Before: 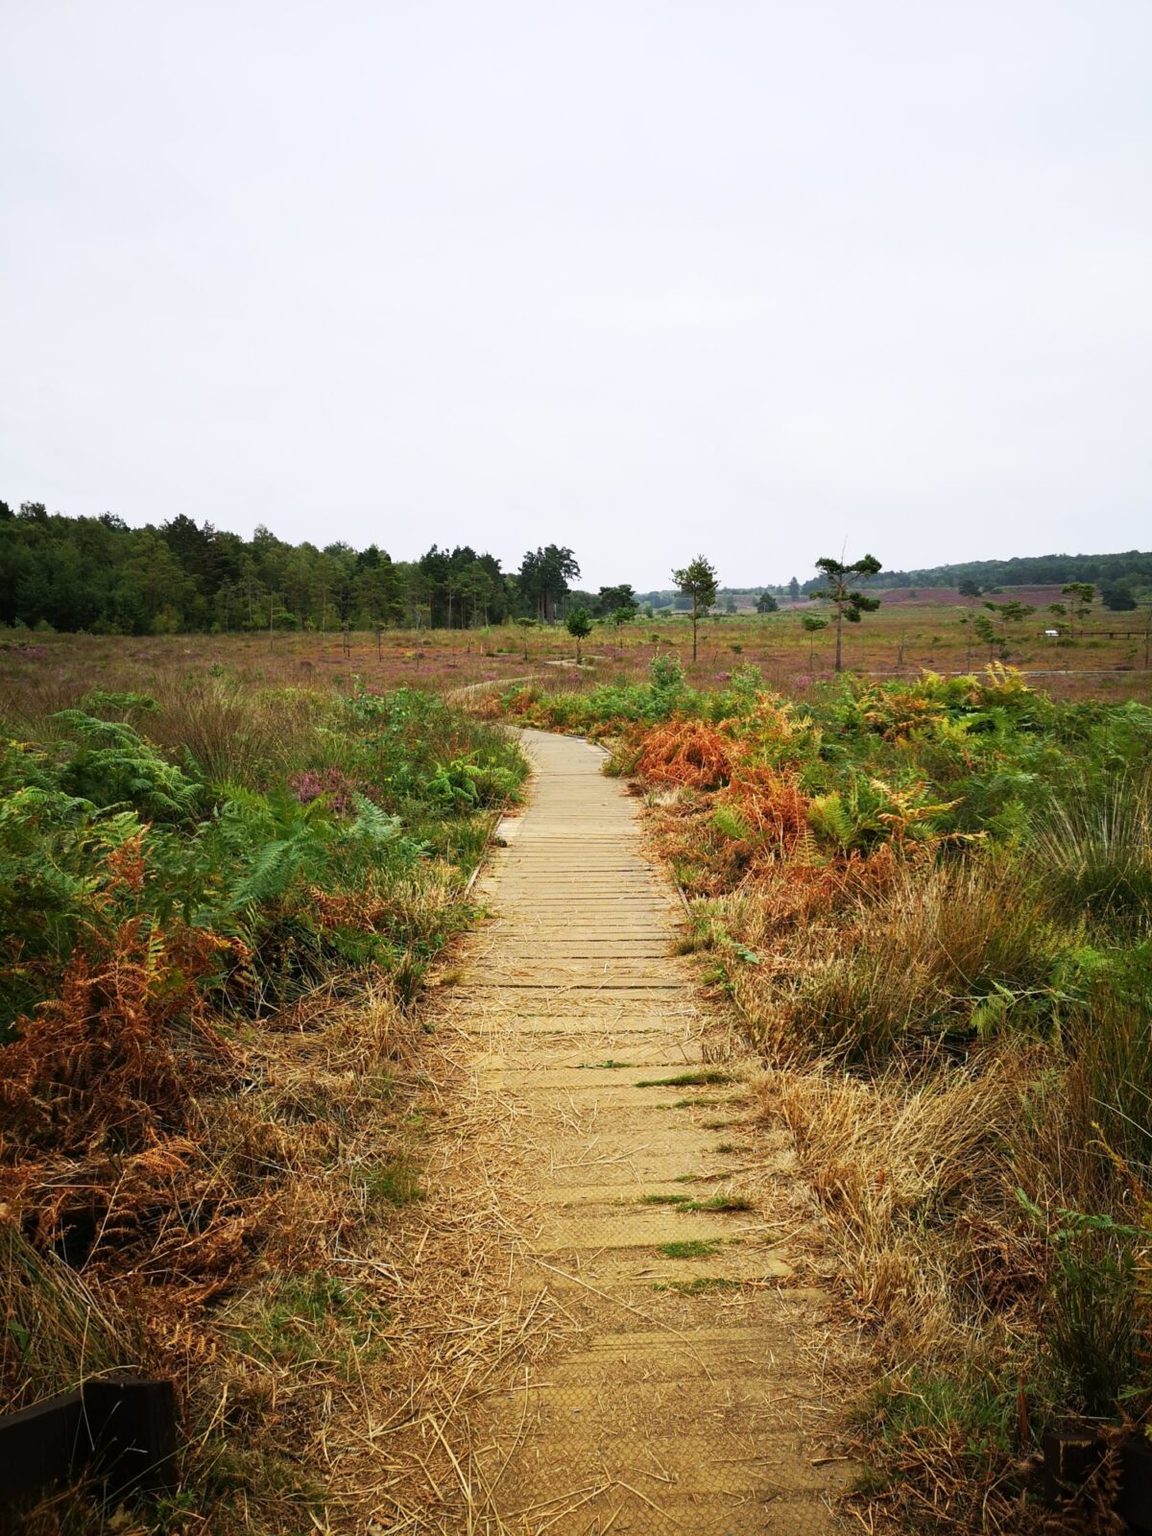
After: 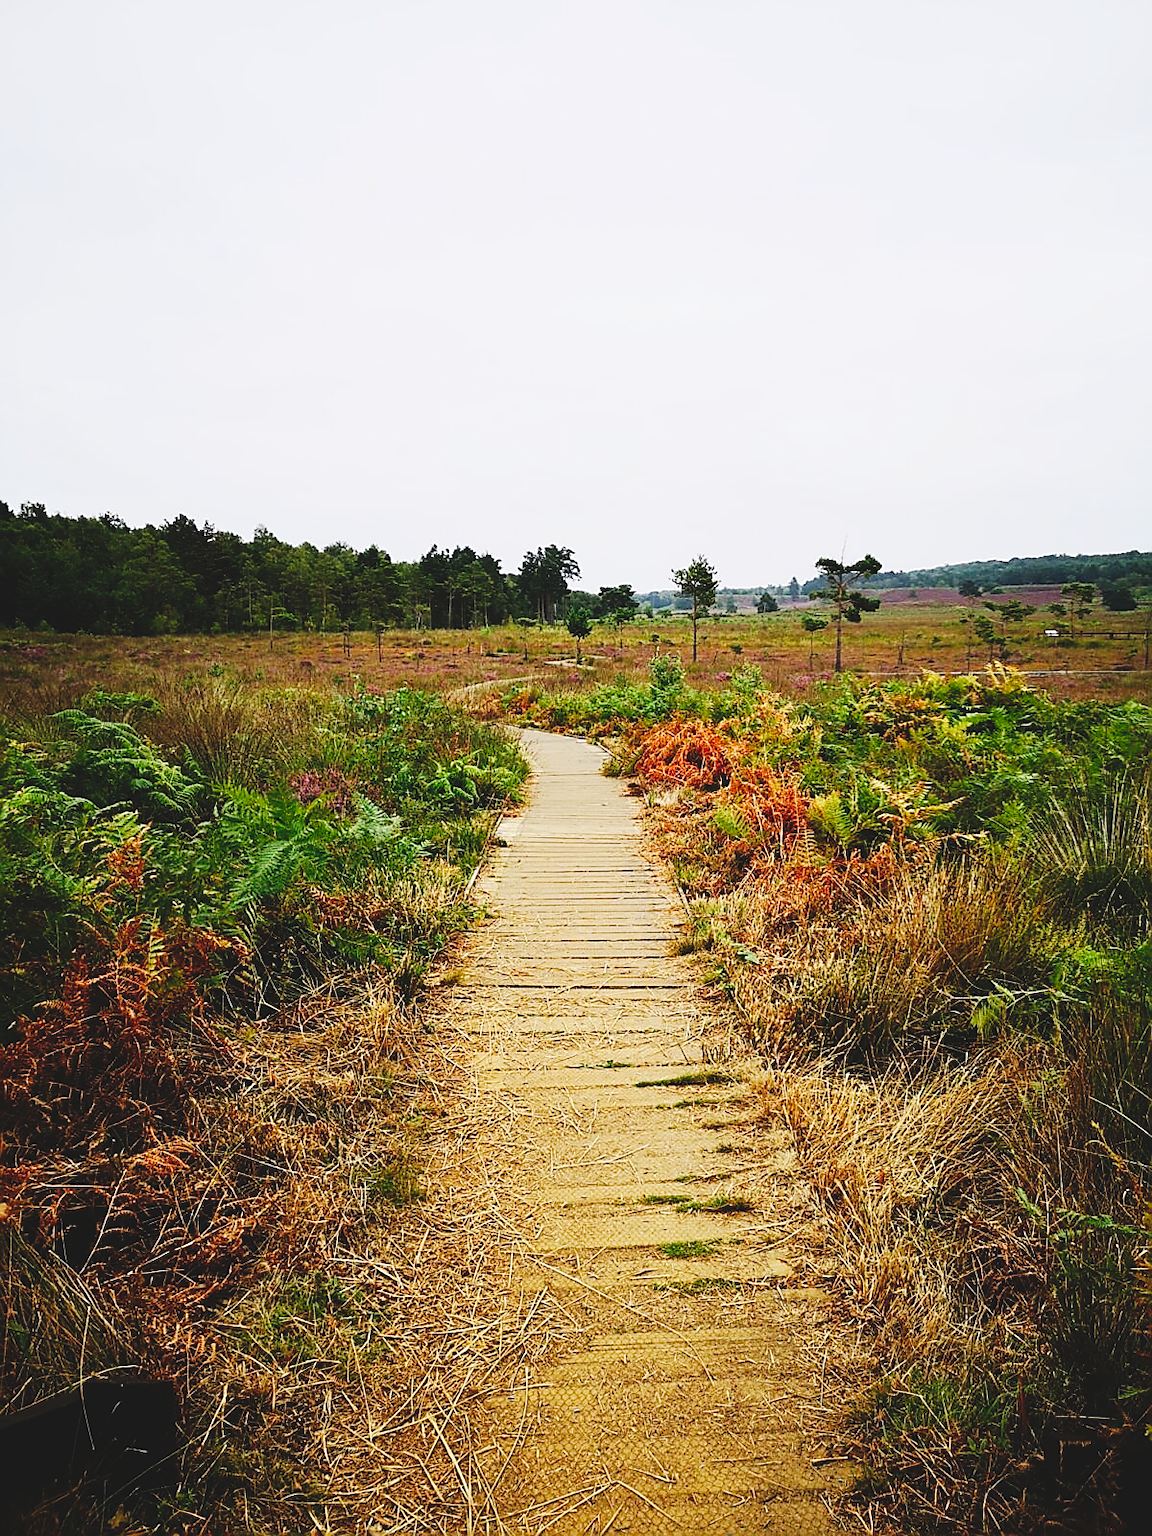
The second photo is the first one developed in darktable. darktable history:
exposure: black level correction -0.015, exposure -0.125 EV, compensate highlight preservation false
tone curve: curves: ch0 [(0, 0) (0.003, 0.084) (0.011, 0.084) (0.025, 0.084) (0.044, 0.084) (0.069, 0.085) (0.1, 0.09) (0.136, 0.1) (0.177, 0.119) (0.224, 0.144) (0.277, 0.205) (0.335, 0.298) (0.399, 0.417) (0.468, 0.525) (0.543, 0.631) (0.623, 0.72) (0.709, 0.8) (0.801, 0.867) (0.898, 0.934) (1, 1)], preserve colors none
sharpen: radius 1.4, amount 1.25, threshold 0.7
